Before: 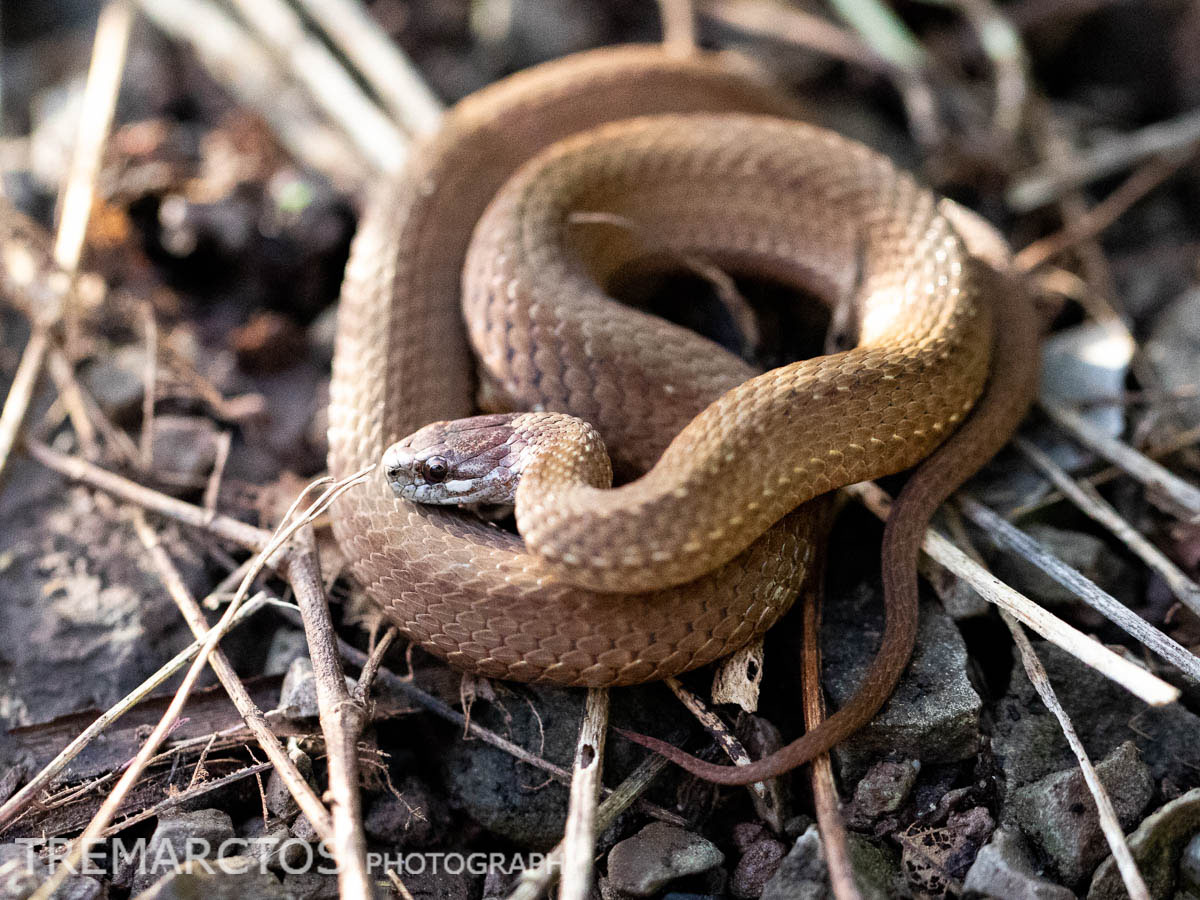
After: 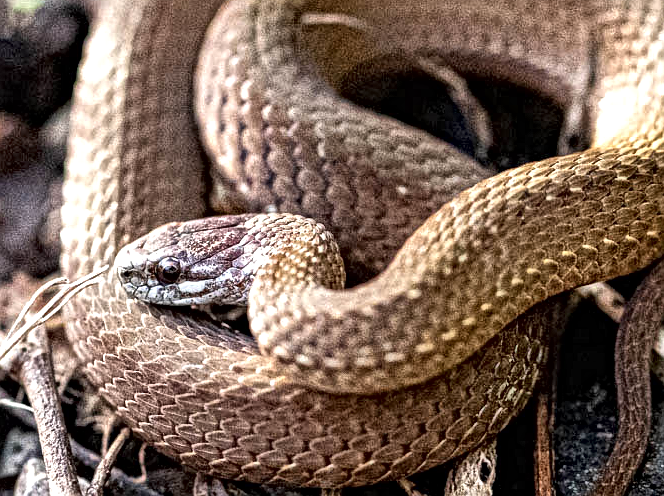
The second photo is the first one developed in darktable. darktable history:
local contrast: mode bilateral grid, contrast 20, coarseness 4, detail 298%, midtone range 0.2
exposure: exposure 0.169 EV, compensate highlight preservation false
crop and rotate: left 22.32%, top 22.148%, right 22.295%, bottom 22.681%
